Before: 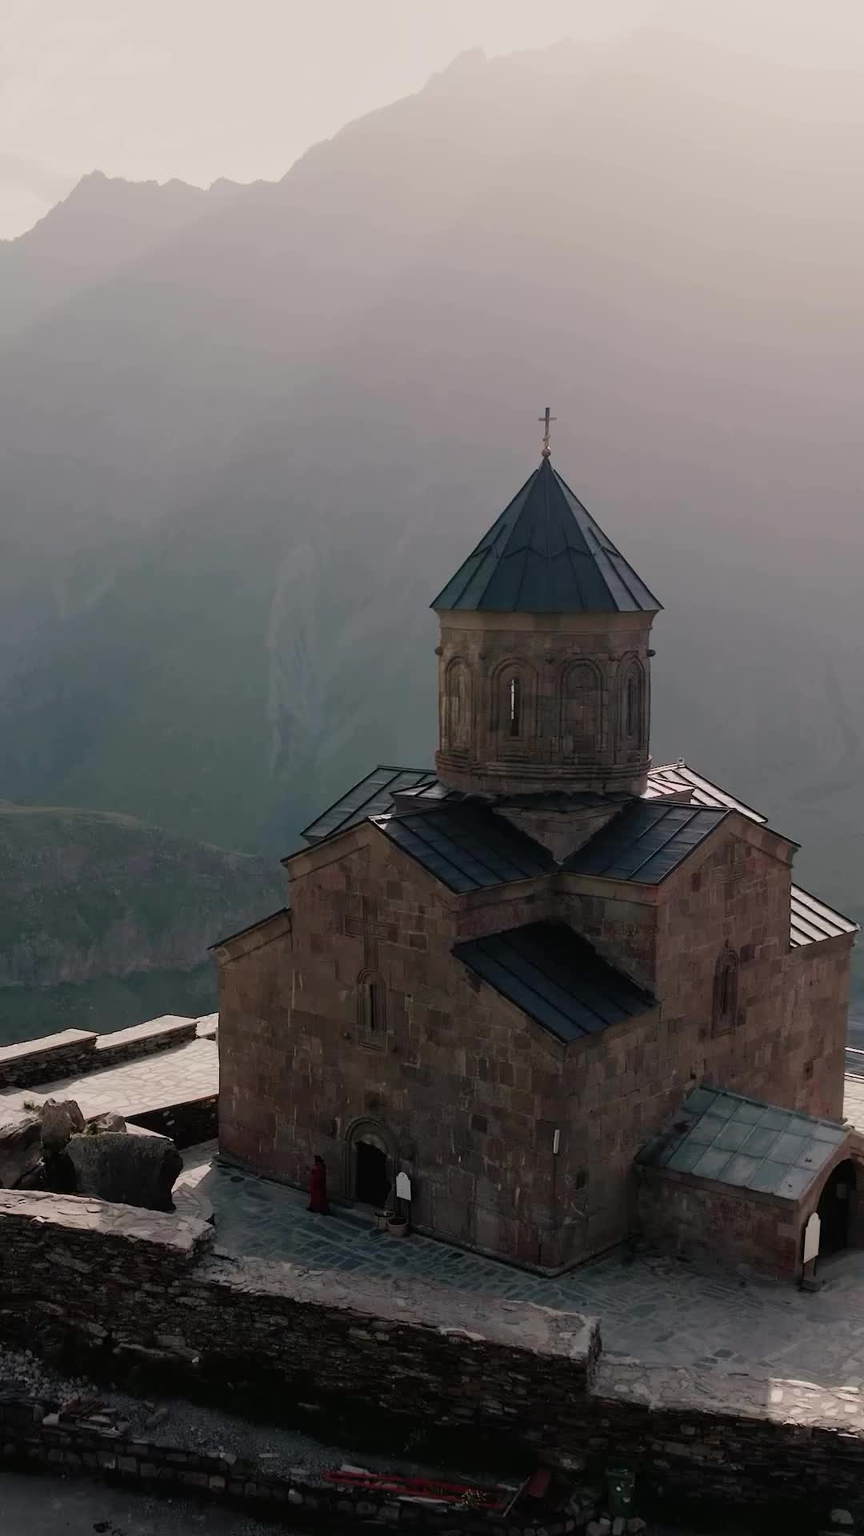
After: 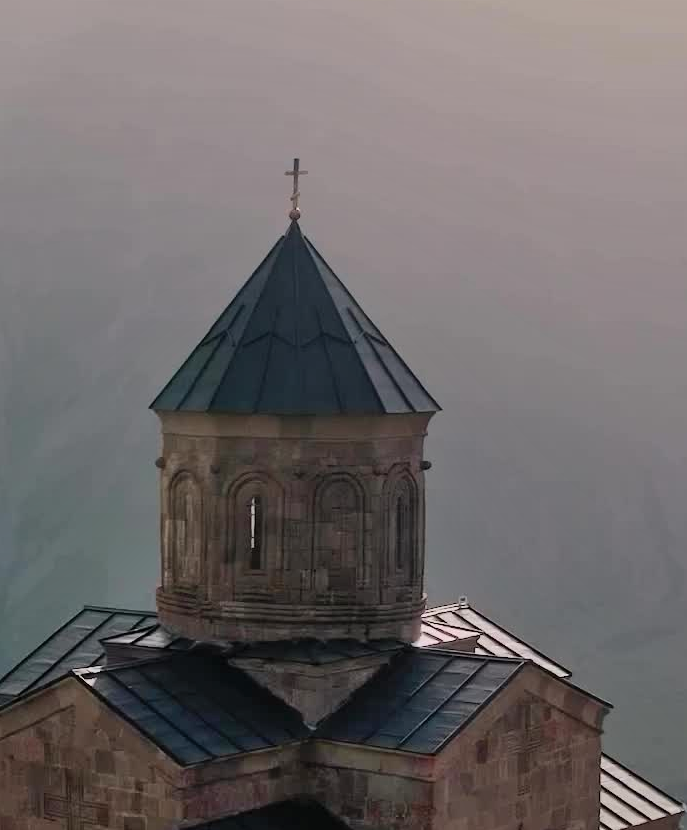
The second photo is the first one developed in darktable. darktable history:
shadows and highlights: soften with gaussian
crop: left 36.005%, top 18.293%, right 0.31%, bottom 38.444%
